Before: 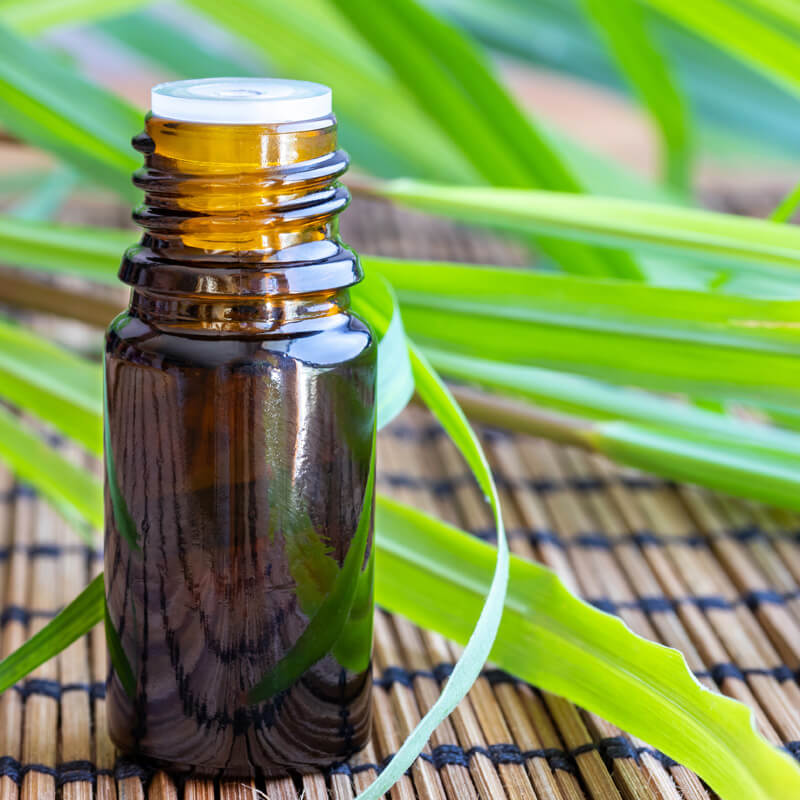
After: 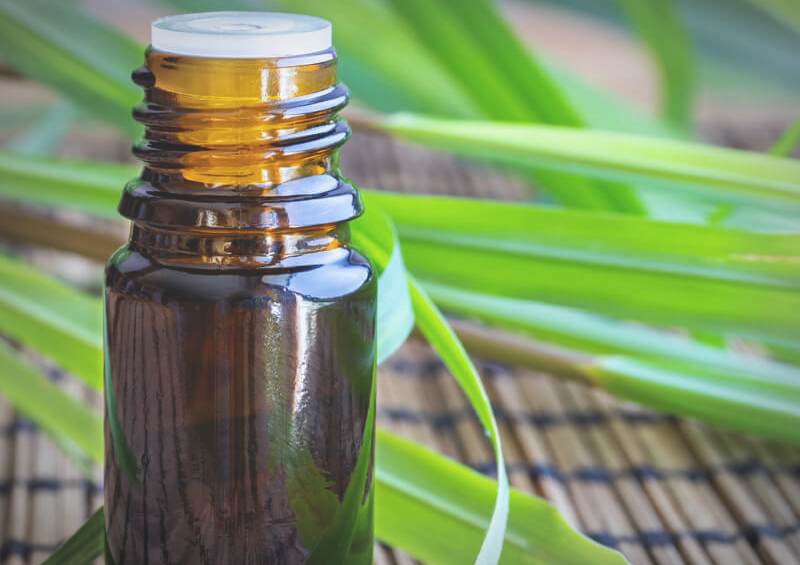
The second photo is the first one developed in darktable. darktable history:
crop and rotate: top 8.293%, bottom 20.996%
vignetting: automatic ratio true
exposure: black level correction -0.025, exposure -0.117 EV, compensate highlight preservation false
white balance: red 0.988, blue 1.017
